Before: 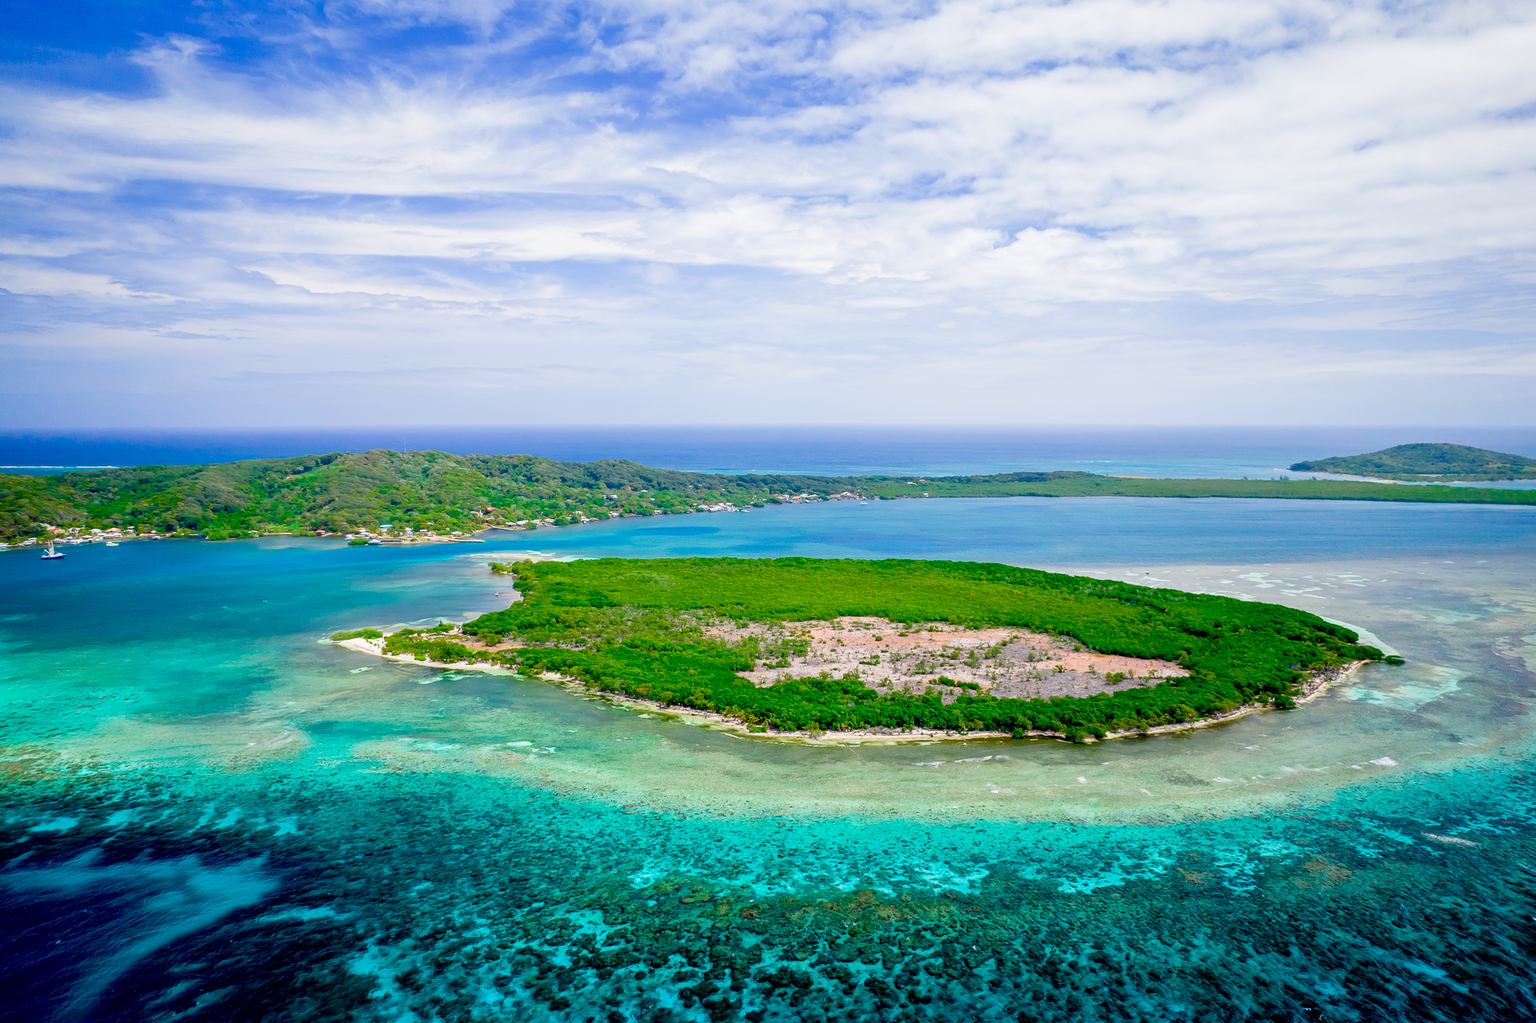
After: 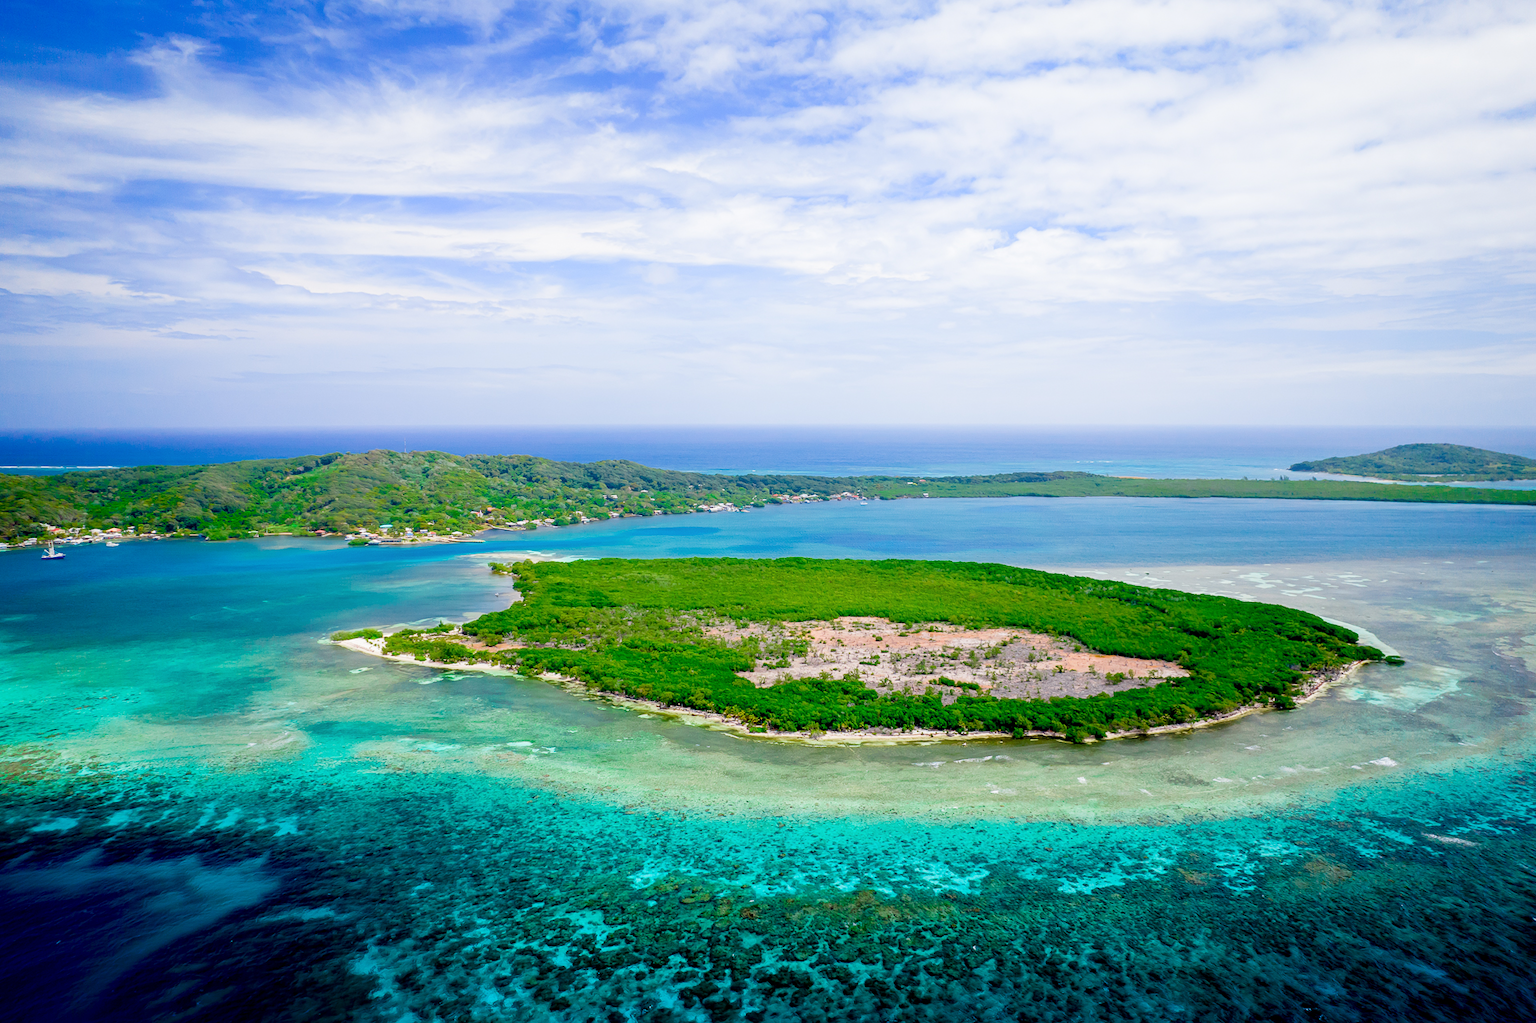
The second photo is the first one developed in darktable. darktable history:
shadows and highlights: shadows -68.36, highlights 34.63, soften with gaussian
